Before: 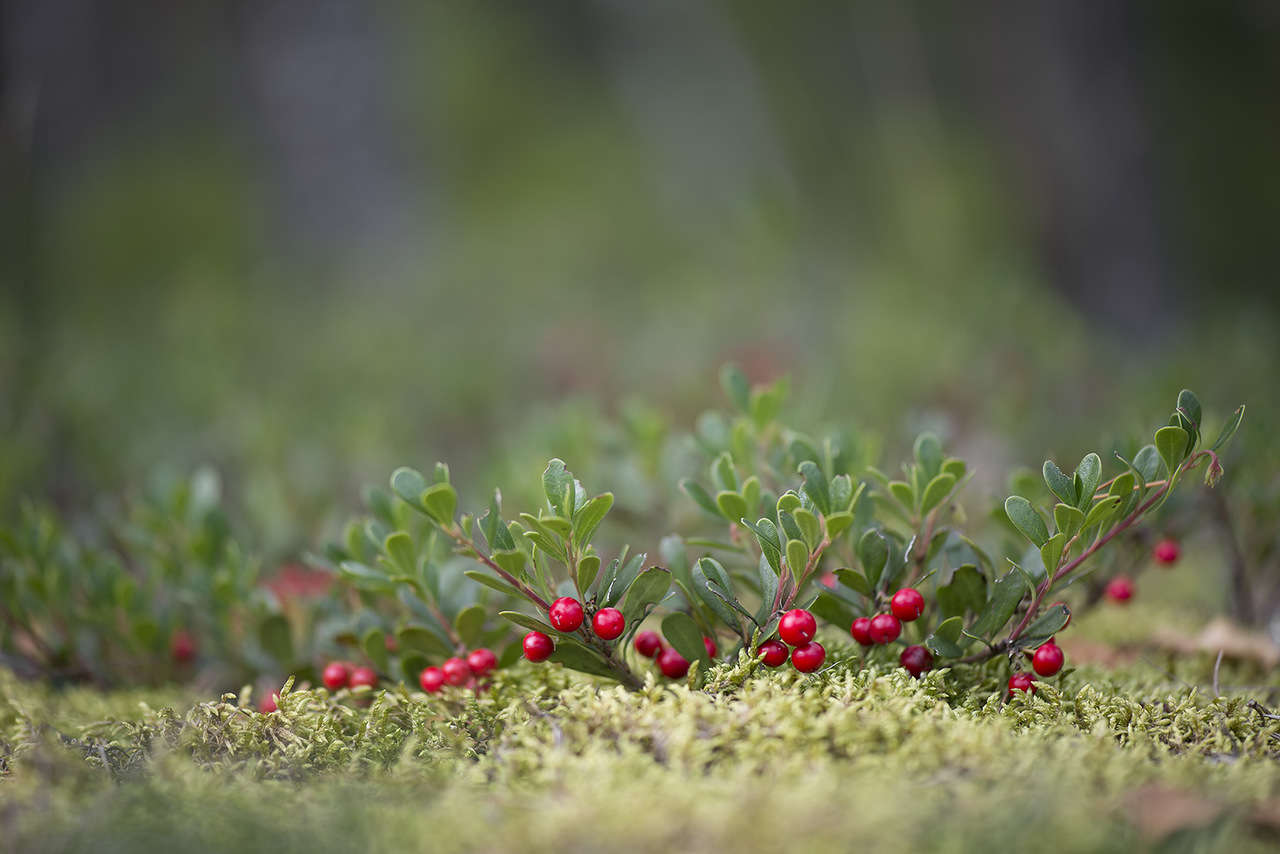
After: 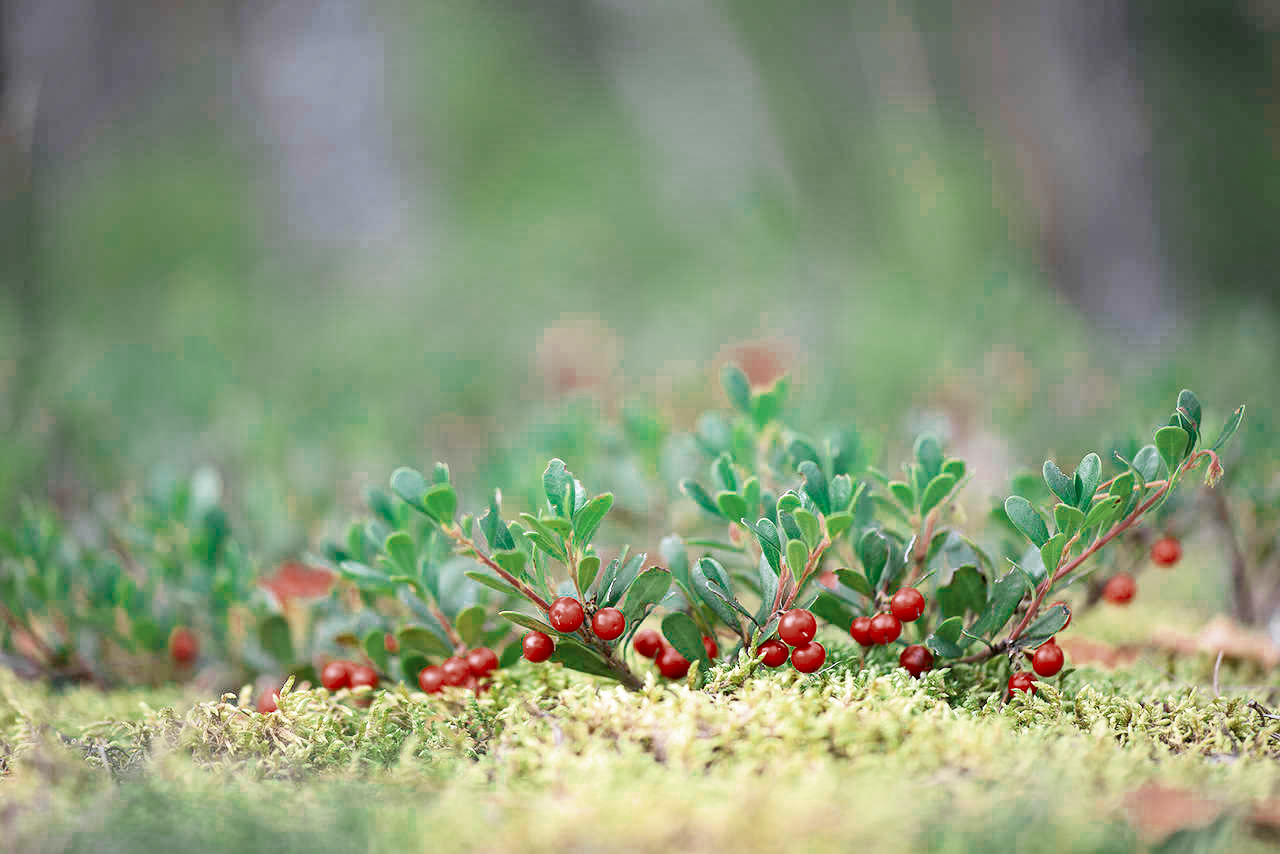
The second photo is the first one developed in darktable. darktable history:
color zones: curves: ch0 [(0, 0.5) (0.125, 0.4) (0.25, 0.5) (0.375, 0.4) (0.5, 0.4) (0.625, 0.6) (0.75, 0.6) (0.875, 0.5)]; ch1 [(0, 0.35) (0.125, 0.45) (0.25, 0.35) (0.375, 0.35) (0.5, 0.35) (0.625, 0.35) (0.75, 0.45) (0.875, 0.35)]; ch2 [(0, 0.6) (0.125, 0.5) (0.25, 0.5) (0.375, 0.6) (0.5, 0.6) (0.625, 0.5) (0.75, 0.5) (0.875, 0.5)]
filmic rgb: black relative exposure -7.65 EV, white relative exposure 4.56 EV, hardness 3.61, color science v6 (2022)
exposure: black level correction 0.001, exposure 1.822 EV, compensate exposure bias true, compensate highlight preservation false
shadows and highlights: low approximation 0.01, soften with gaussian
